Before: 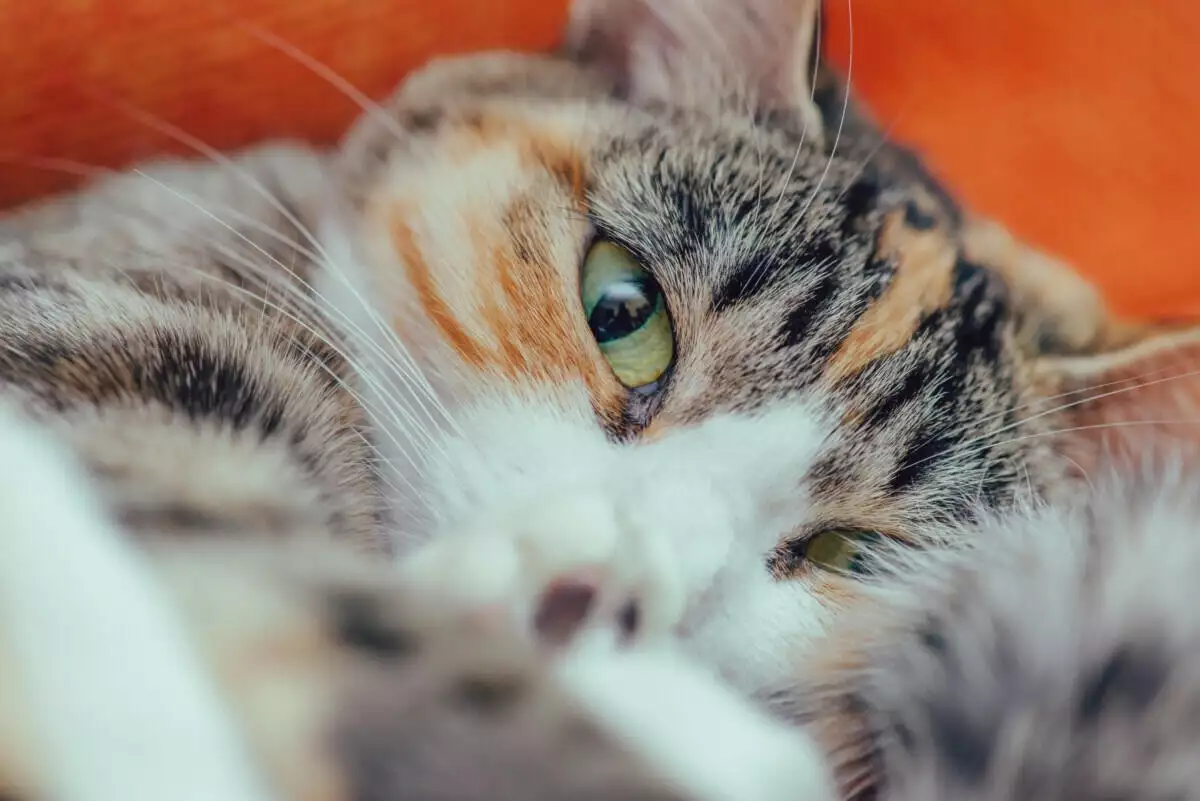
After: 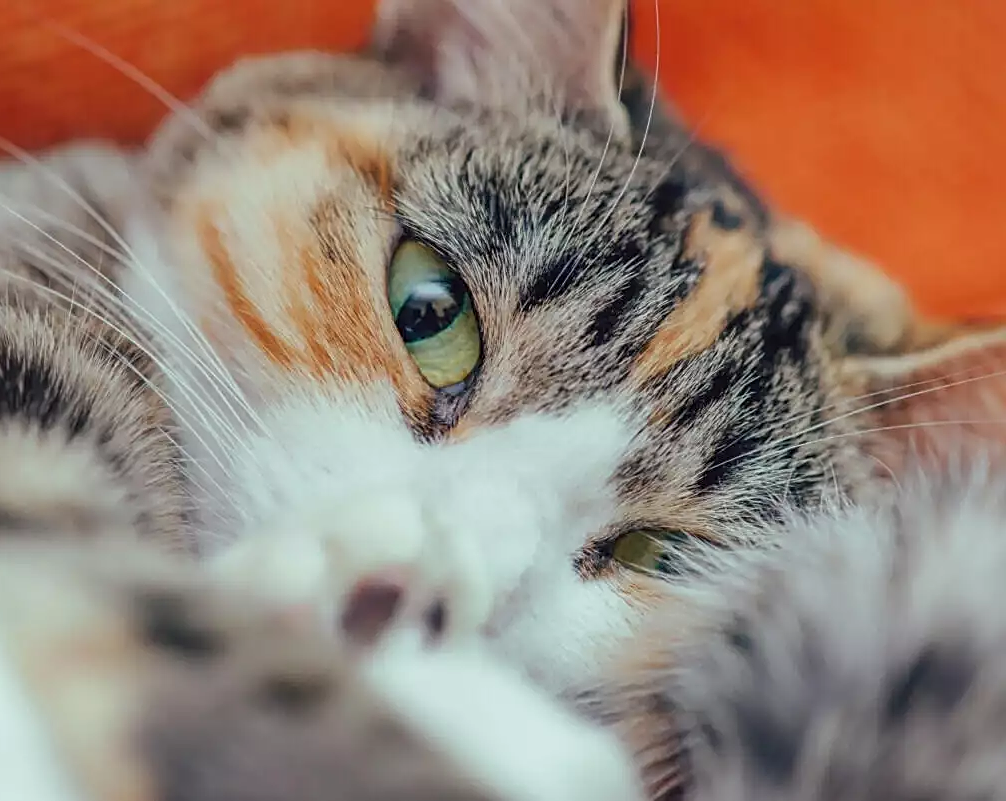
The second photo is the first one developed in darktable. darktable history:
crop: left 16.145%
sharpen: on, module defaults
tone equalizer: -8 EV -0.55 EV
